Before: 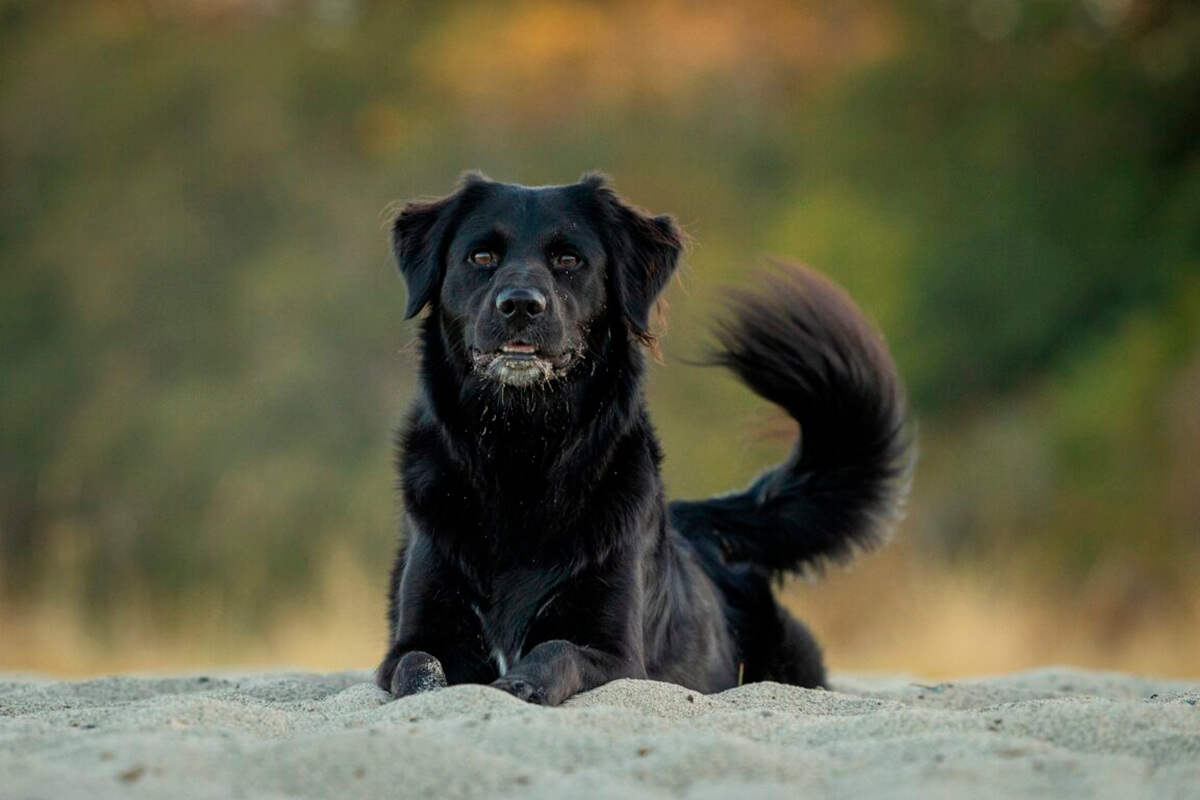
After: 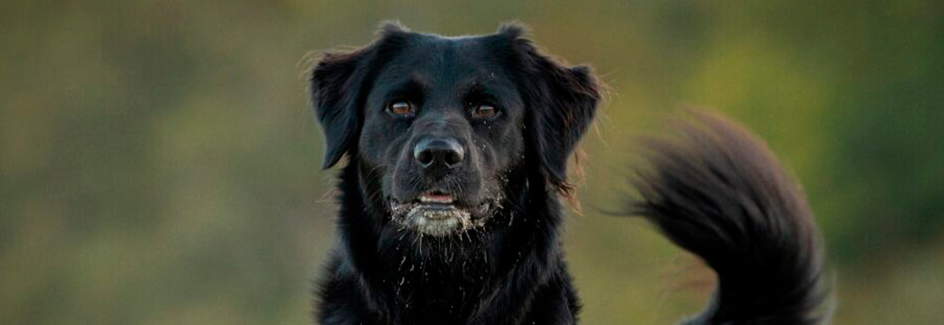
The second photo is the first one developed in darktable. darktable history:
crop: left 6.884%, top 18.772%, right 14.436%, bottom 40.602%
